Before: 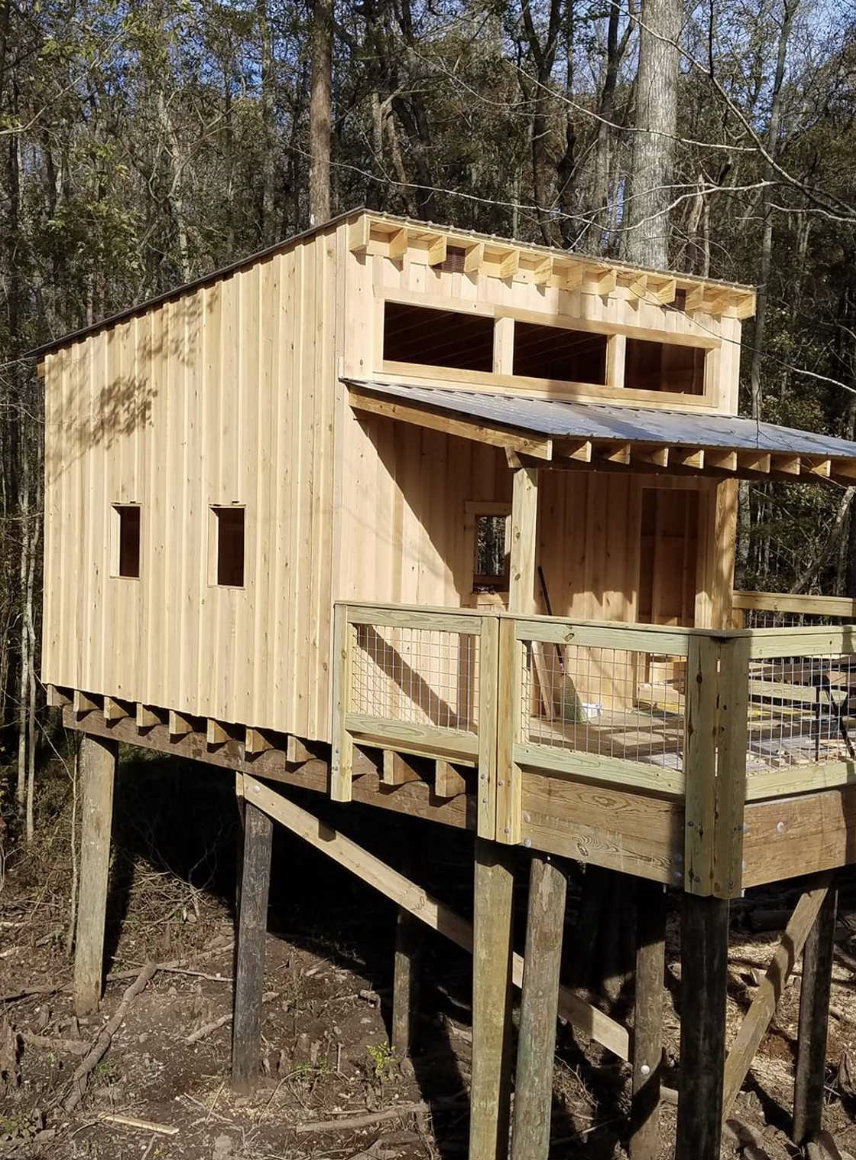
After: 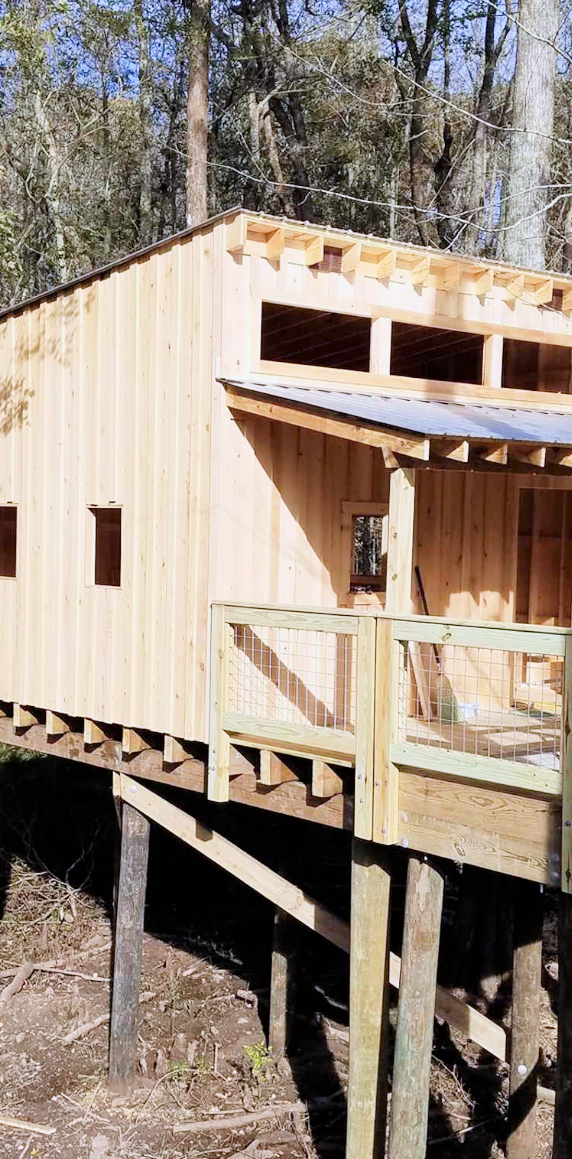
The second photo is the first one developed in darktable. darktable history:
color calibration: illuminant custom, x 0.371, y 0.383, temperature 4281.68 K
crop and rotate: left 14.423%, right 18.748%
exposure: black level correction 0, exposure 1.388 EV, compensate highlight preservation false
filmic rgb: black relative exposure -7.65 EV, white relative exposure 4.56 EV, hardness 3.61
